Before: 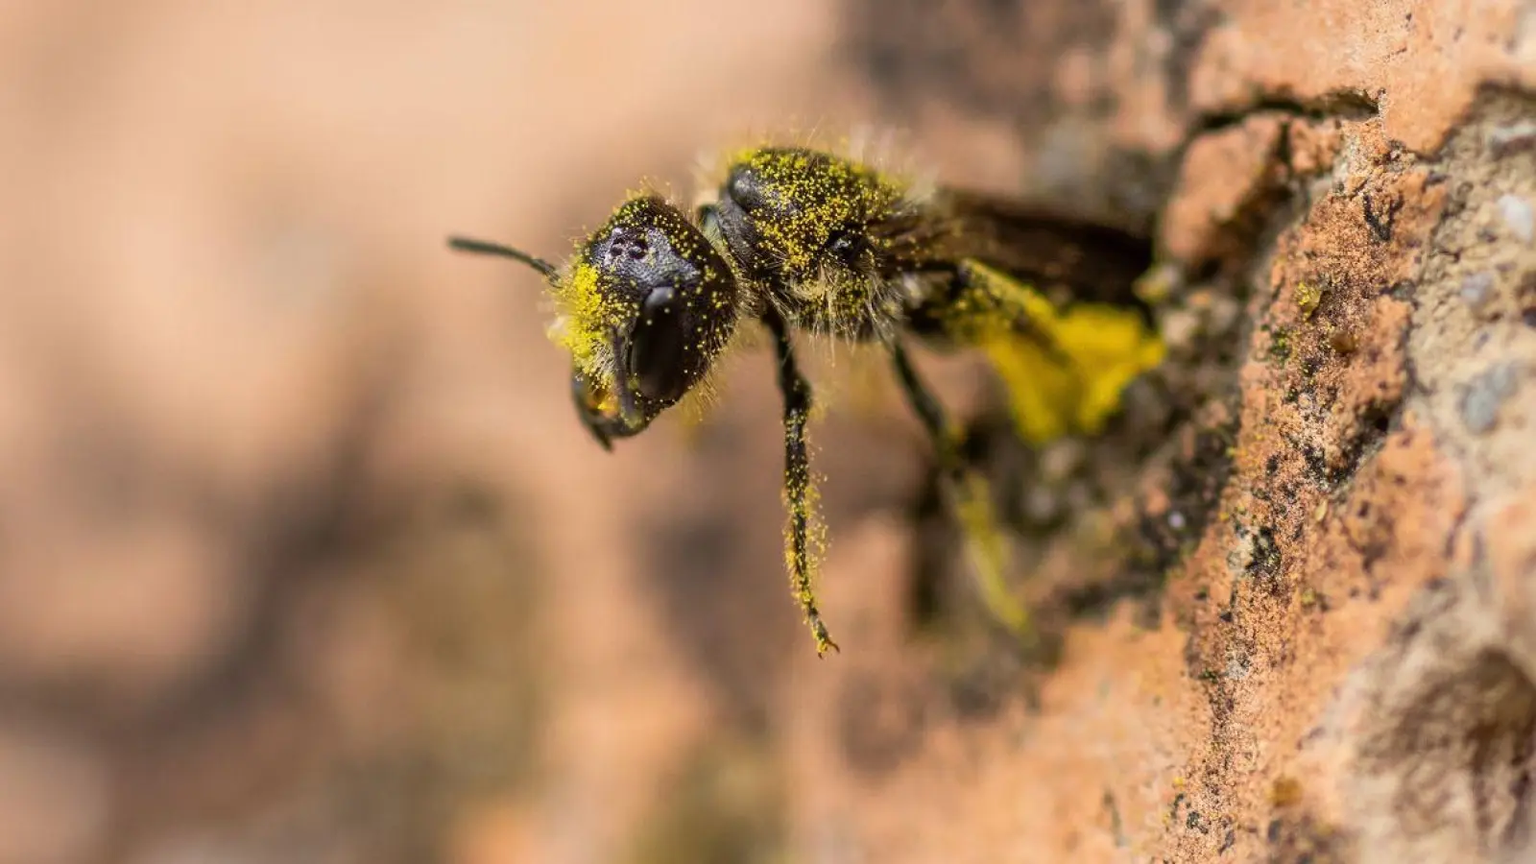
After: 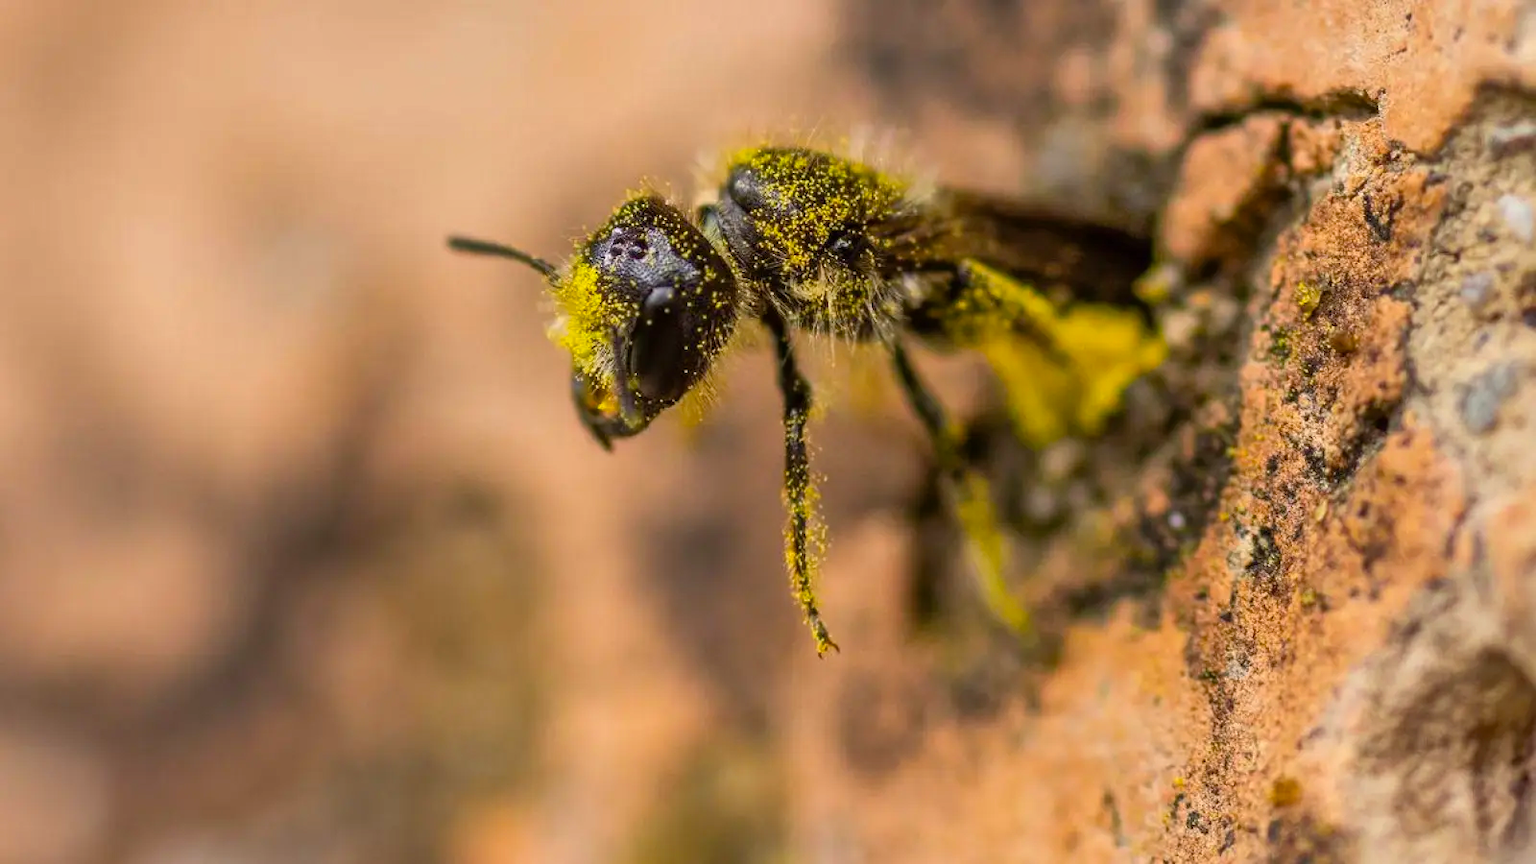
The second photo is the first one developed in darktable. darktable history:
shadows and highlights: soften with gaussian
color balance rgb: perceptual saturation grading › global saturation 20%, global vibrance 10%
